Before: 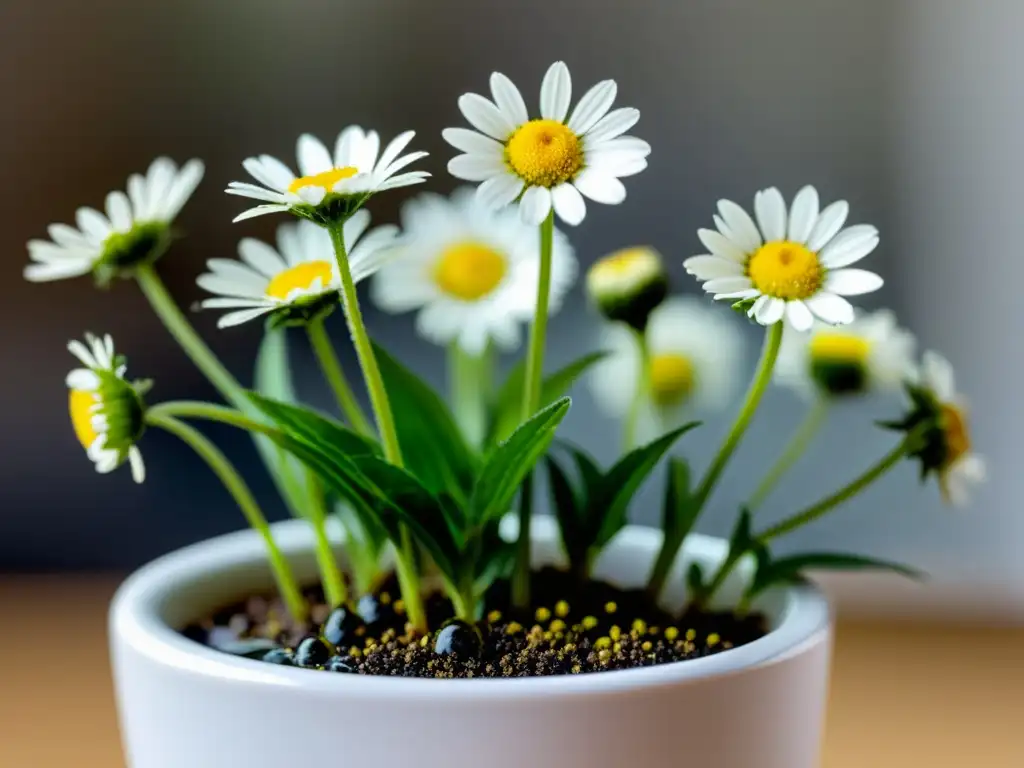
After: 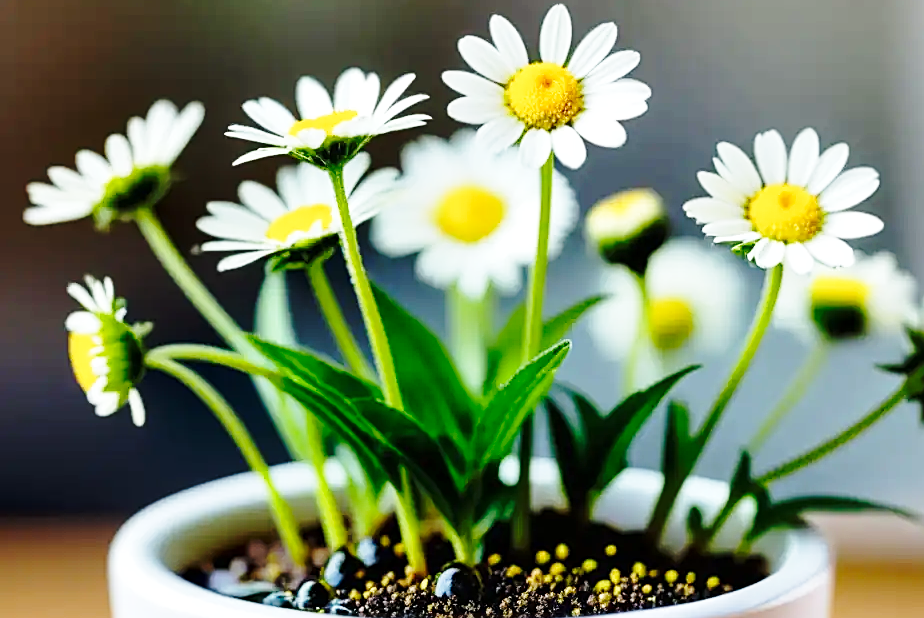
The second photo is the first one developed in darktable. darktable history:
crop: top 7.49%, right 9.717%, bottom 11.943%
base curve: curves: ch0 [(0, 0) (0.032, 0.037) (0.105, 0.228) (0.435, 0.76) (0.856, 0.983) (1, 1)], preserve colors none
sharpen: on, module defaults
